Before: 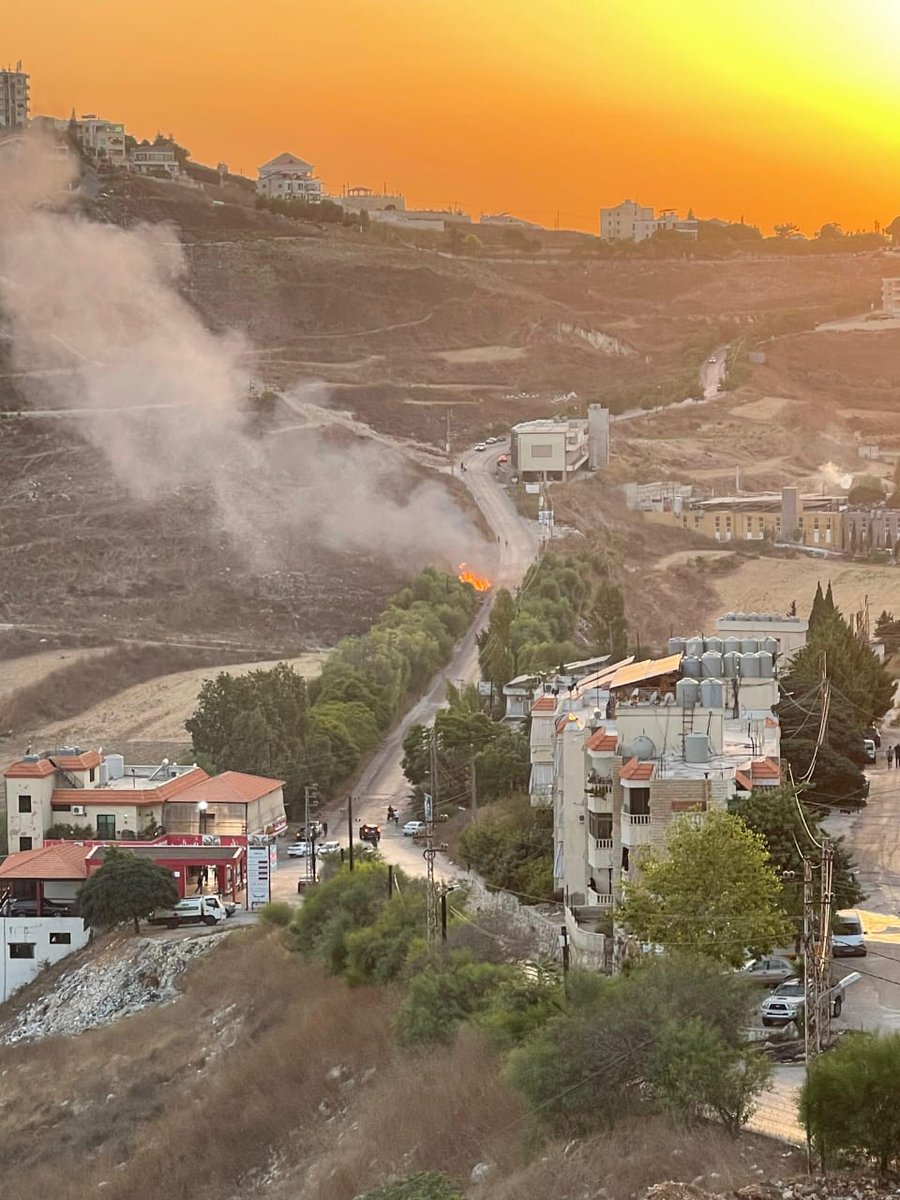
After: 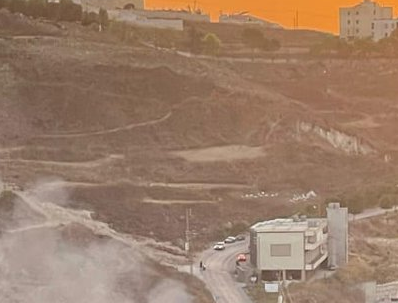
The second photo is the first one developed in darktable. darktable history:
crop: left 29.012%, top 16.796%, right 26.686%, bottom 57.946%
